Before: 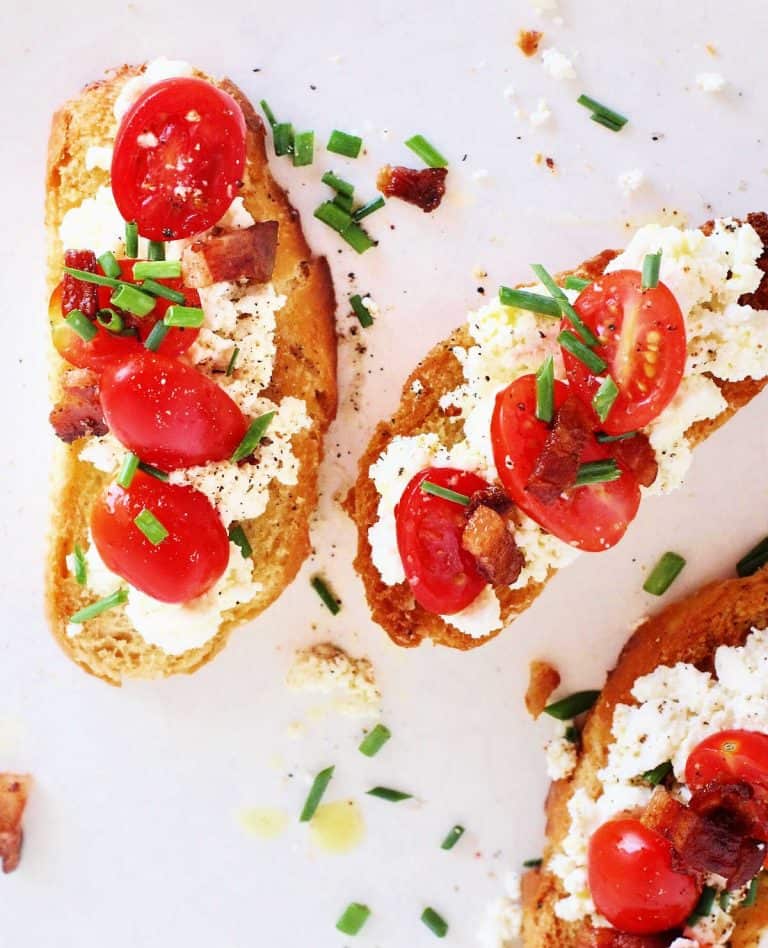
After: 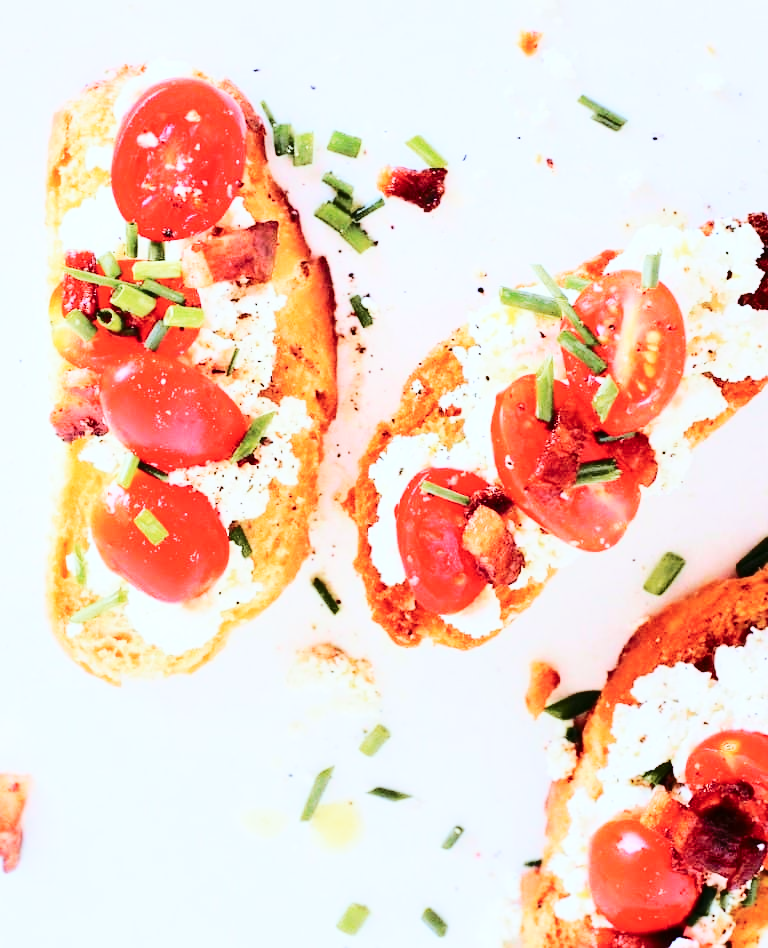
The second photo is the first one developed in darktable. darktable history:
white balance: emerald 1
base curve: curves: ch0 [(0, 0) (0.036, 0.025) (0.121, 0.166) (0.206, 0.329) (0.605, 0.79) (1, 1)], preserve colors none
tone curve: curves: ch0 [(0, 0) (0.21, 0.21) (0.43, 0.586) (0.65, 0.793) (1, 1)]; ch1 [(0, 0) (0.382, 0.447) (0.492, 0.484) (0.544, 0.547) (0.583, 0.578) (0.599, 0.595) (0.67, 0.673) (1, 1)]; ch2 [(0, 0) (0.411, 0.382) (0.492, 0.5) (0.531, 0.534) (0.56, 0.573) (0.599, 0.602) (0.696, 0.693) (1, 1)], color space Lab, independent channels, preserve colors none
color calibration: illuminant as shot in camera, x 0.37, y 0.382, temperature 4313.32 K
